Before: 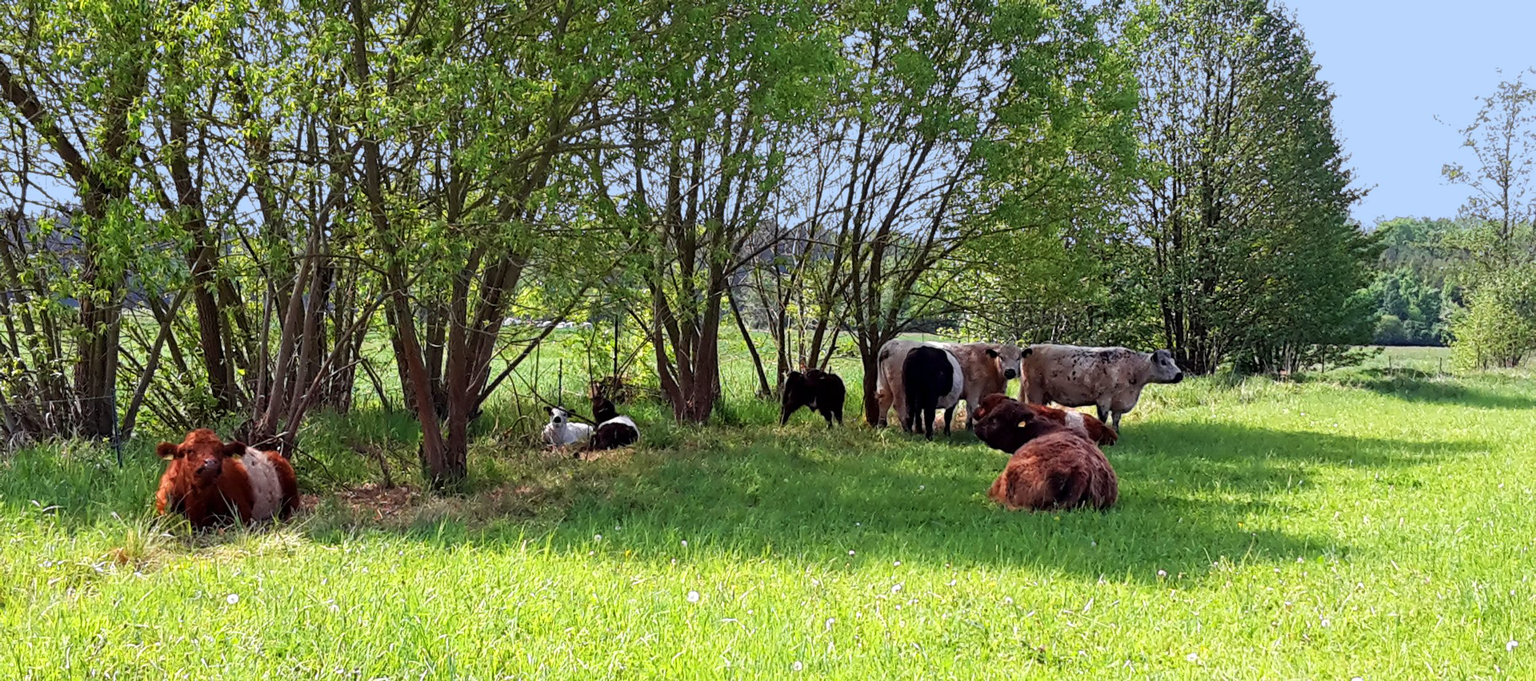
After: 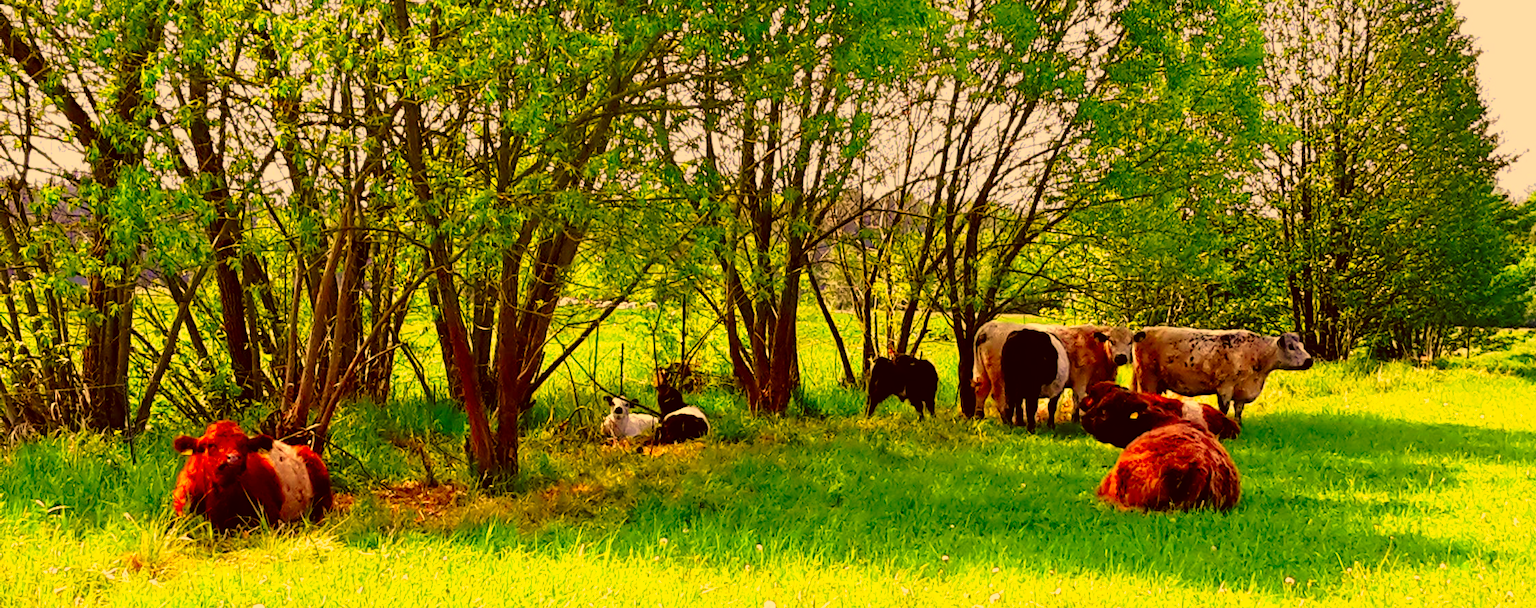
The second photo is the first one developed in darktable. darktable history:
tone curve: curves: ch0 [(0, 0) (0.062, 0.023) (0.168, 0.142) (0.359, 0.419) (0.469, 0.544) (0.634, 0.722) (0.839, 0.909) (0.998, 0.978)]; ch1 [(0, 0) (0.437, 0.408) (0.472, 0.47) (0.502, 0.504) (0.527, 0.546) (0.568, 0.619) (0.608, 0.665) (0.669, 0.748) (0.859, 0.899) (1, 1)]; ch2 [(0, 0) (0.33, 0.301) (0.421, 0.443) (0.473, 0.498) (0.509, 0.5) (0.535, 0.564) (0.575, 0.625) (0.608, 0.667) (1, 1)], preserve colors none
color correction: highlights a* 10.68, highlights b* 30.7, shadows a* 2.89, shadows b* 17.93, saturation 1.72
crop: top 7.391%, right 9.871%, bottom 12.017%
